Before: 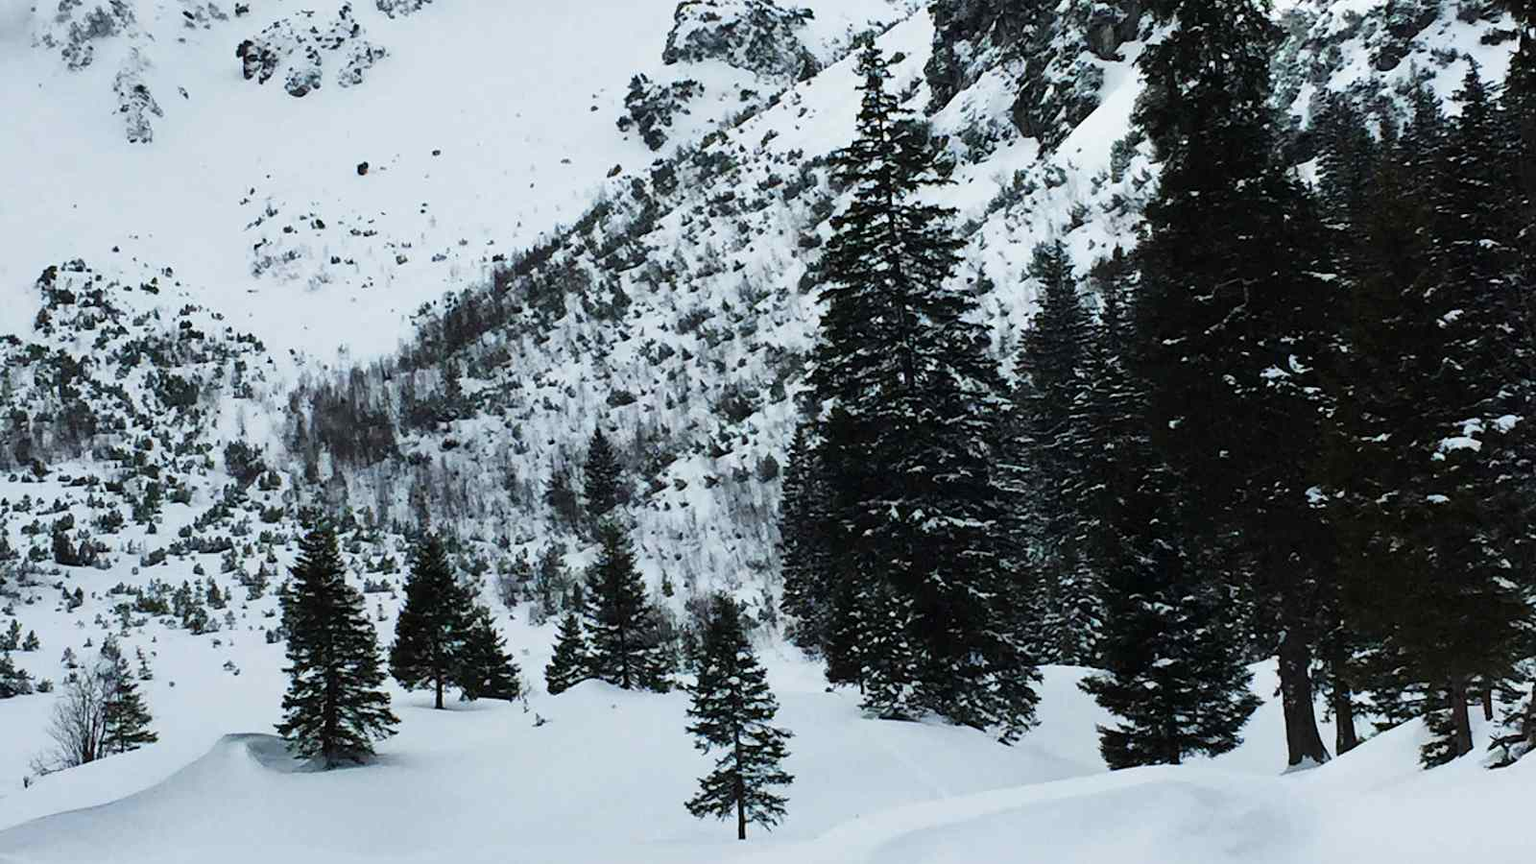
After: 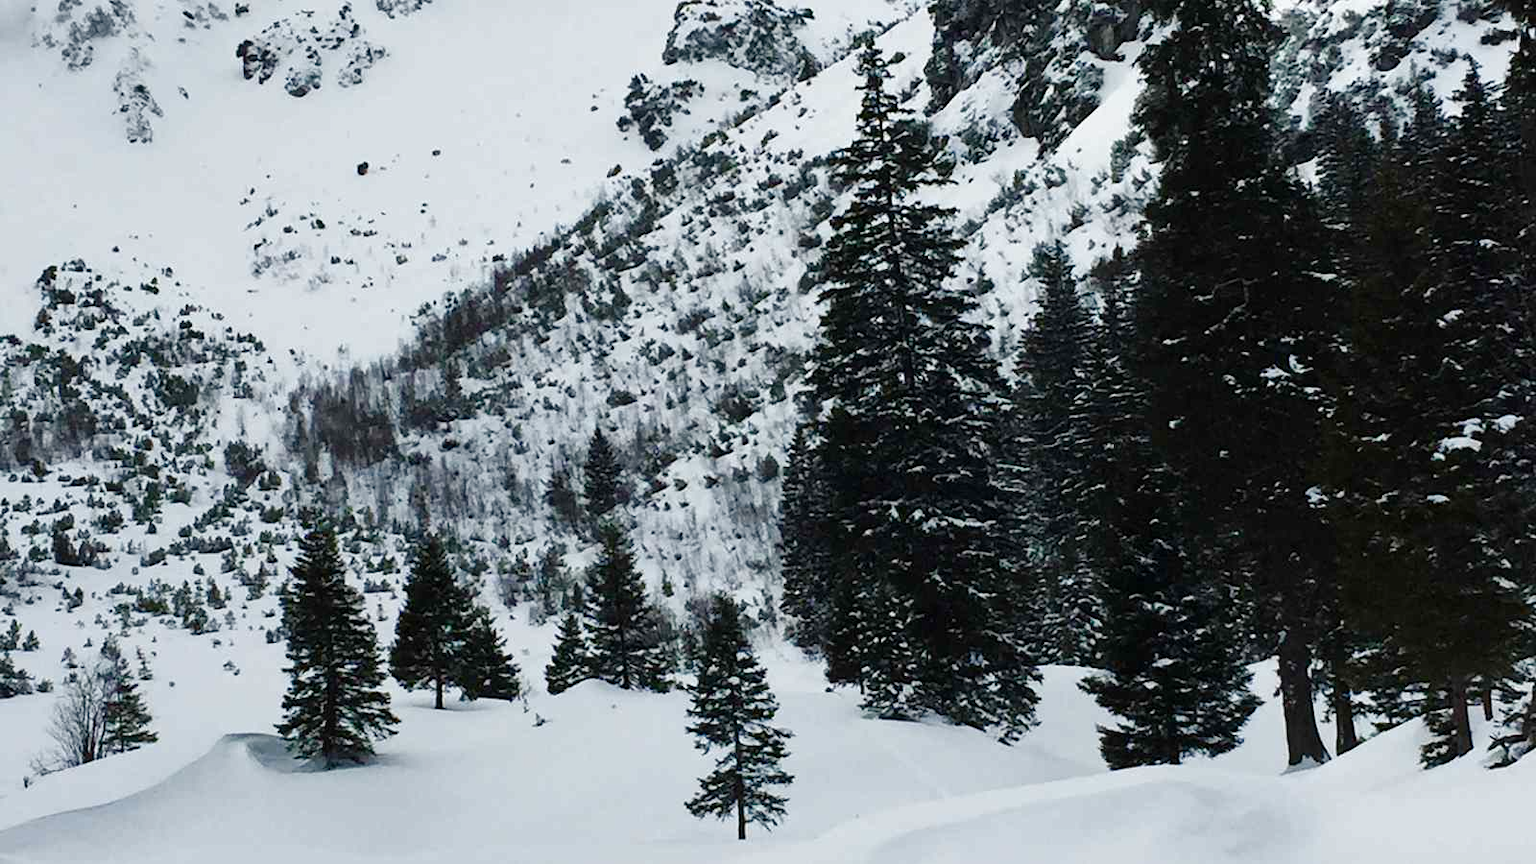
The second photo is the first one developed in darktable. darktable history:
color balance rgb: linear chroma grading › global chroma 0.378%, perceptual saturation grading › global saturation 20%, perceptual saturation grading › highlights -50.087%, perceptual saturation grading › shadows 30.631%, global vibrance -24.74%
